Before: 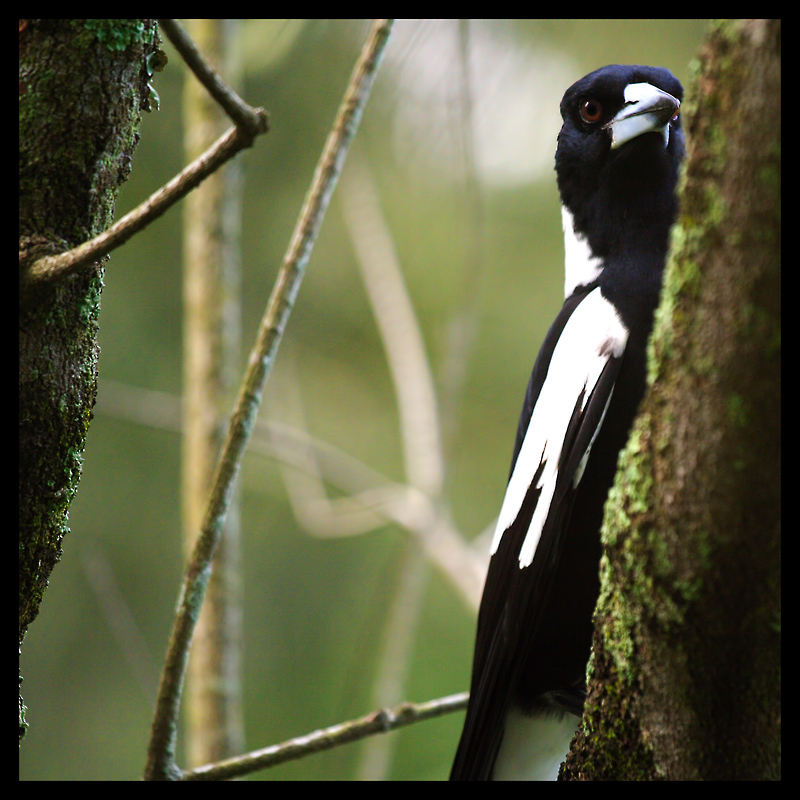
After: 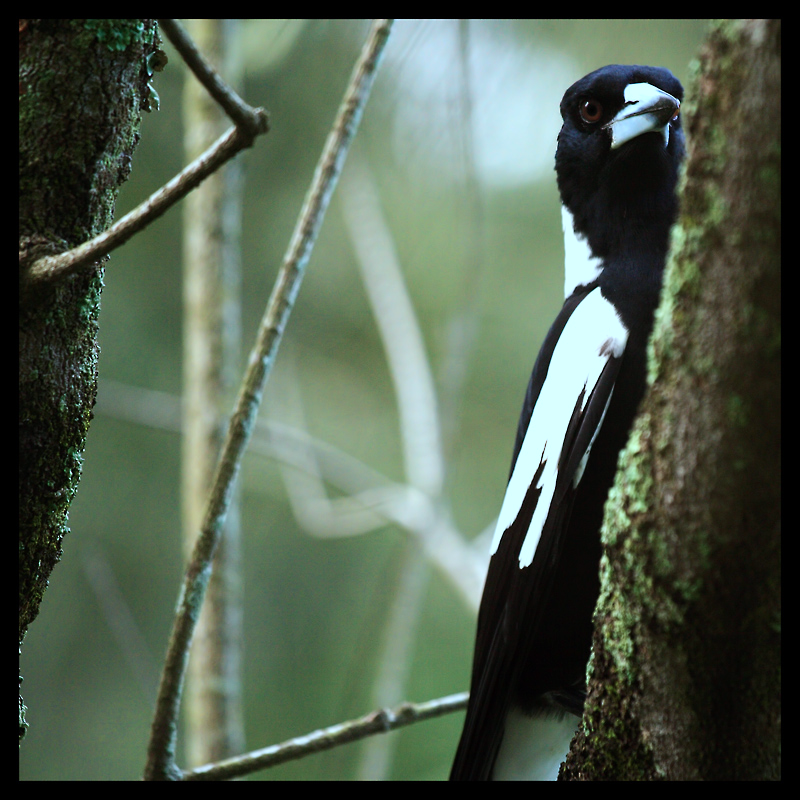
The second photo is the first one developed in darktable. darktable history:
contrast brightness saturation: contrast 0.111, saturation -0.164
color correction: highlights a* -11.41, highlights b* -15.7
